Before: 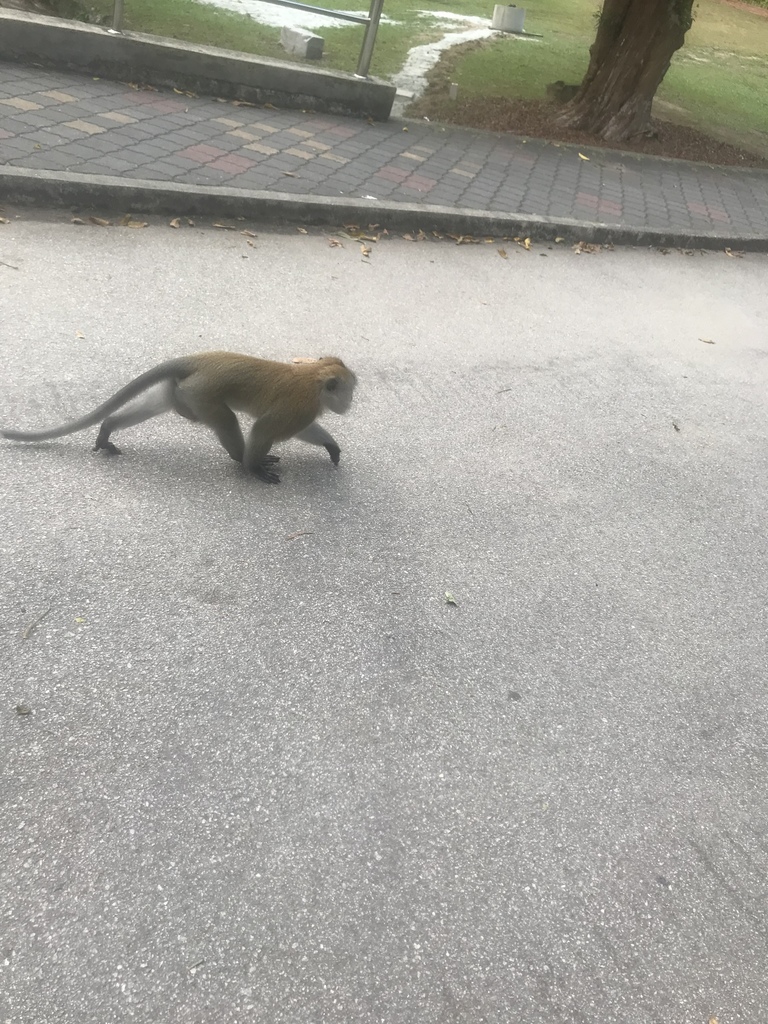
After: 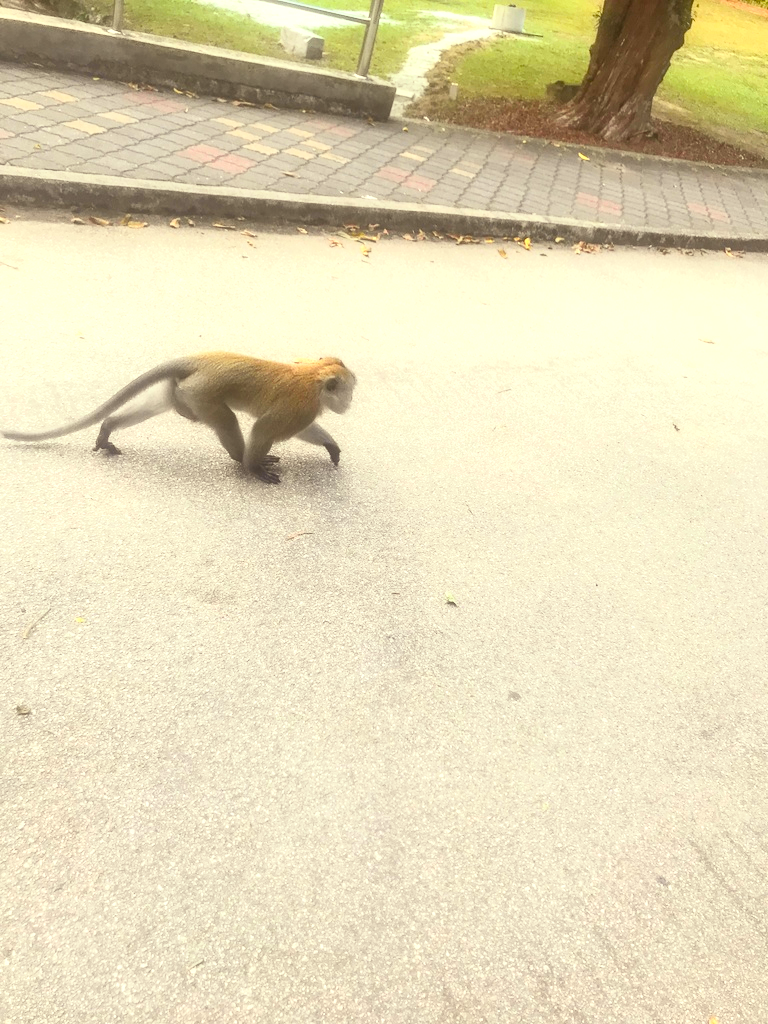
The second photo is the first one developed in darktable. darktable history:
exposure: black level correction 0, exposure 0.694 EV, compensate highlight preservation false
tone curve: curves: ch0 [(0, 0.038) (0.193, 0.212) (0.461, 0.502) (0.629, 0.731) (0.838, 0.916) (1, 0.967)]; ch1 [(0, 0) (0.35, 0.356) (0.45, 0.453) (0.504, 0.503) (0.532, 0.524) (0.558, 0.559) (0.735, 0.762) (1, 1)]; ch2 [(0, 0) (0.281, 0.266) (0.456, 0.469) (0.5, 0.5) (0.533, 0.545) (0.606, 0.607) (0.646, 0.654) (1, 1)], color space Lab, independent channels, preserve colors none
color balance rgb: power › chroma 1.565%, power › hue 26.29°, highlights gain › luminance 5.829%, highlights gain › chroma 2.525%, highlights gain › hue 91.3°, linear chroma grading › global chroma 7.531%, perceptual saturation grading › global saturation 25.533%
local contrast: on, module defaults
